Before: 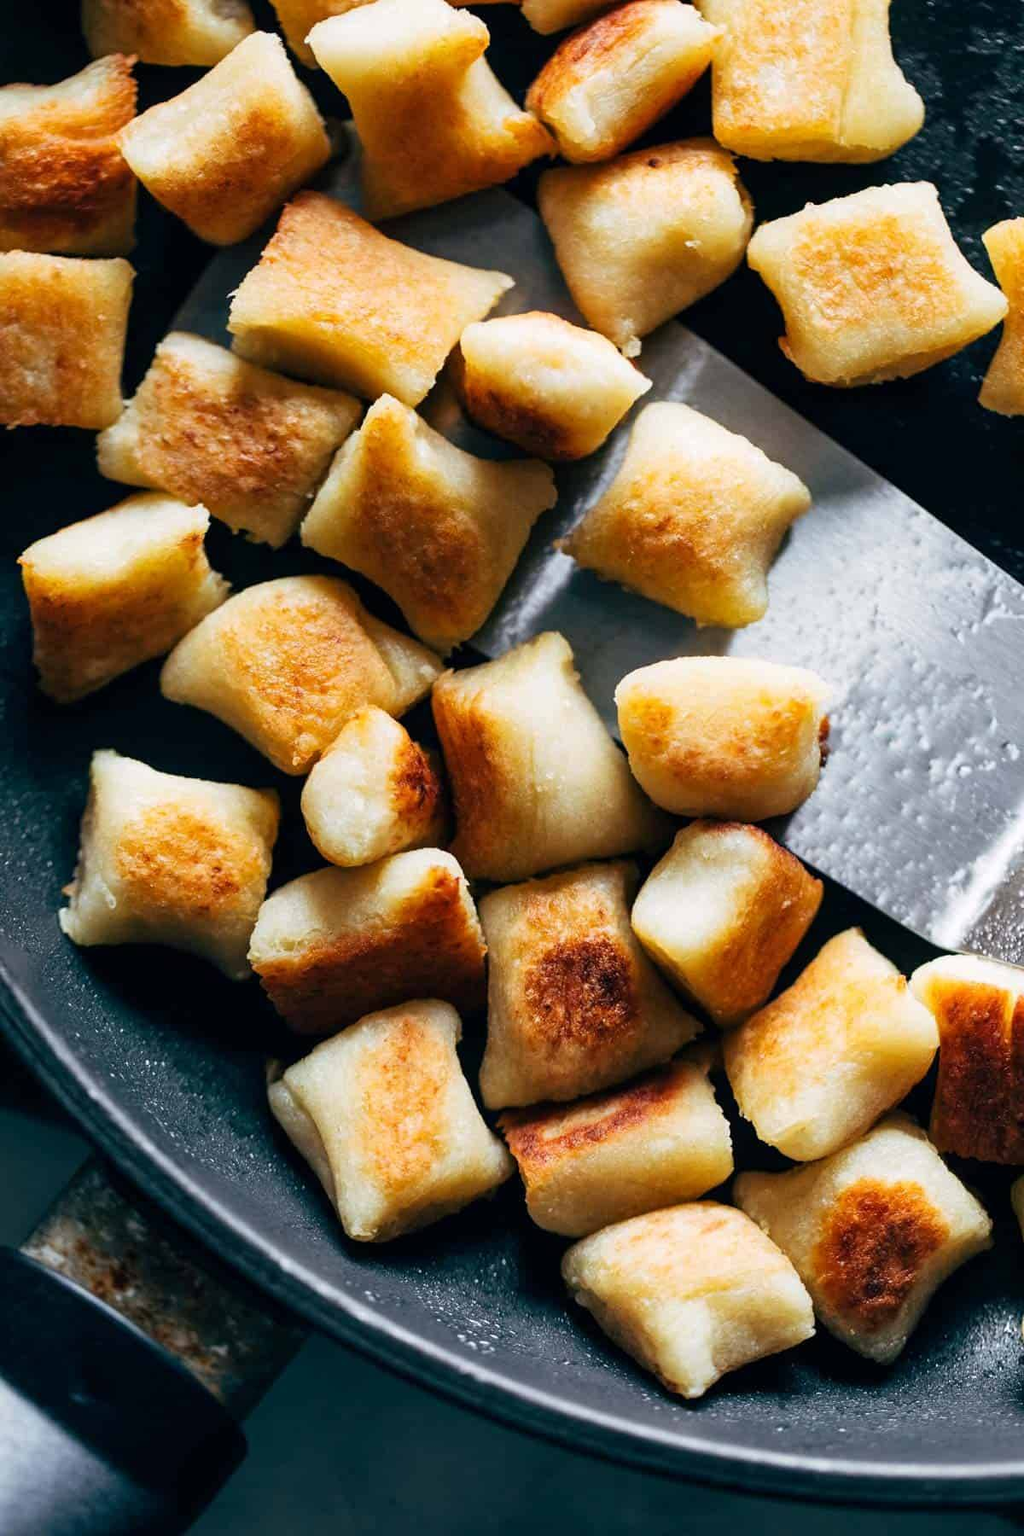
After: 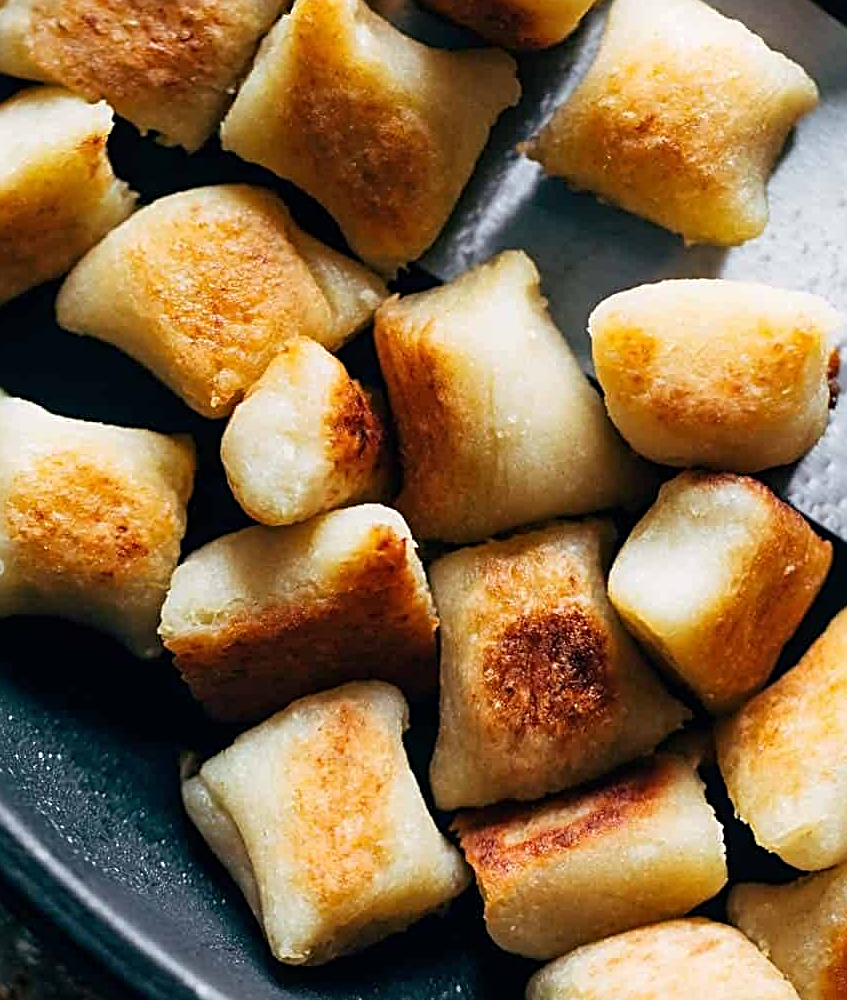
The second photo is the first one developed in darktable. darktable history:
crop: left 11.047%, top 27.241%, right 18.3%, bottom 17.155%
sharpen: radius 2.663, amount 0.67
